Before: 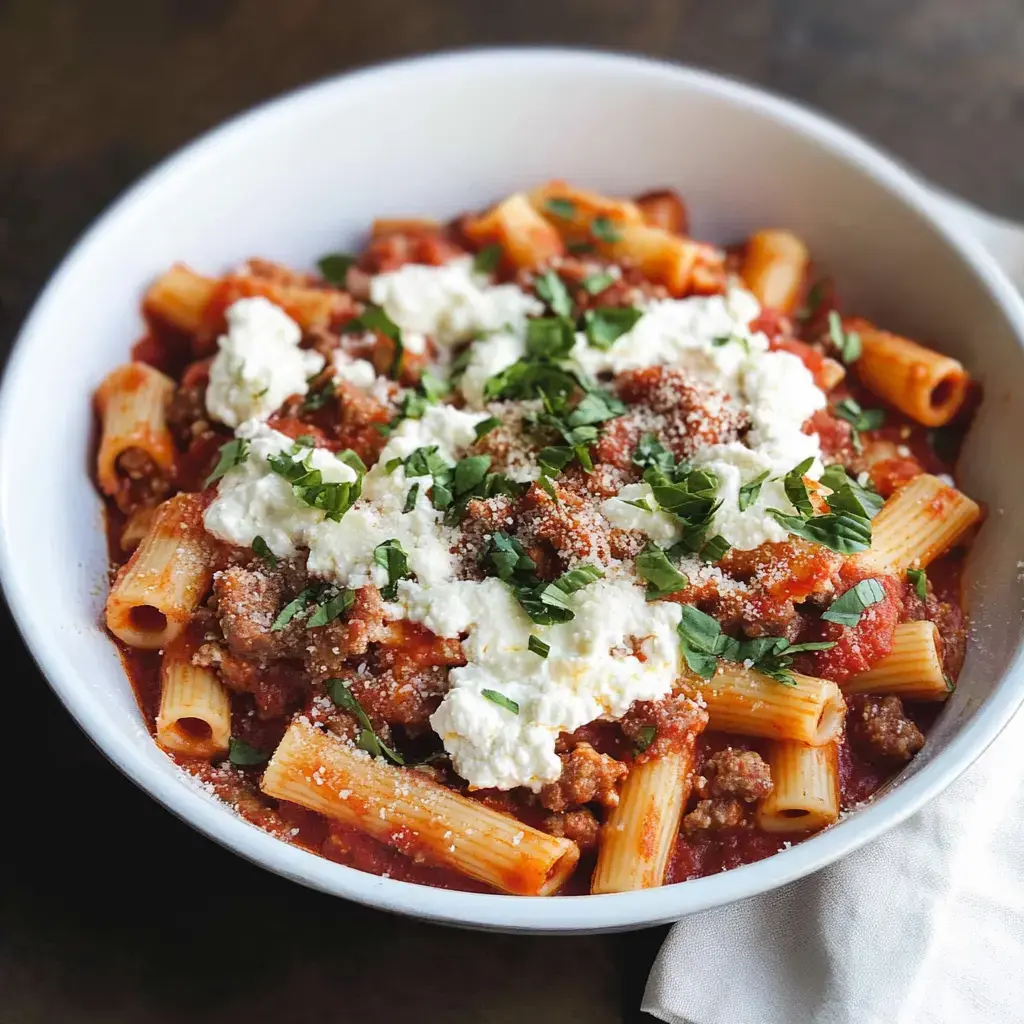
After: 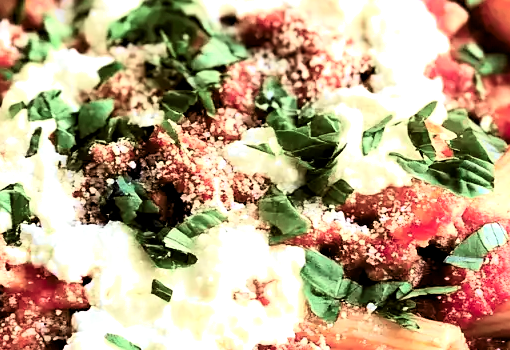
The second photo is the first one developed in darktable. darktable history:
tone equalizer: -8 EV -0.435 EV, -7 EV -0.421 EV, -6 EV -0.311 EV, -5 EV -0.213 EV, -3 EV 0.217 EV, -2 EV 0.344 EV, -1 EV 0.371 EV, +0 EV 0.428 EV, edges refinement/feathering 500, mask exposure compensation -1.57 EV, preserve details no
tone curve: curves: ch0 [(0, 0.039) (0.113, 0.081) (0.204, 0.204) (0.498, 0.608) (0.709, 0.819) (0.984, 0.961)]; ch1 [(0, 0) (0.172, 0.123) (0.317, 0.272) (0.414, 0.382) (0.476, 0.479) (0.505, 0.501) (0.528, 0.54) (0.618, 0.647) (0.709, 0.764) (1, 1)]; ch2 [(0, 0) (0.411, 0.424) (0.492, 0.502) (0.521, 0.513) (0.537, 0.57) (0.686, 0.638) (1, 1)], color space Lab, independent channels, preserve colors none
levels: levels [0.062, 0.494, 0.925]
crop: left 36.896%, top 34.857%, right 13.206%, bottom 30.946%
